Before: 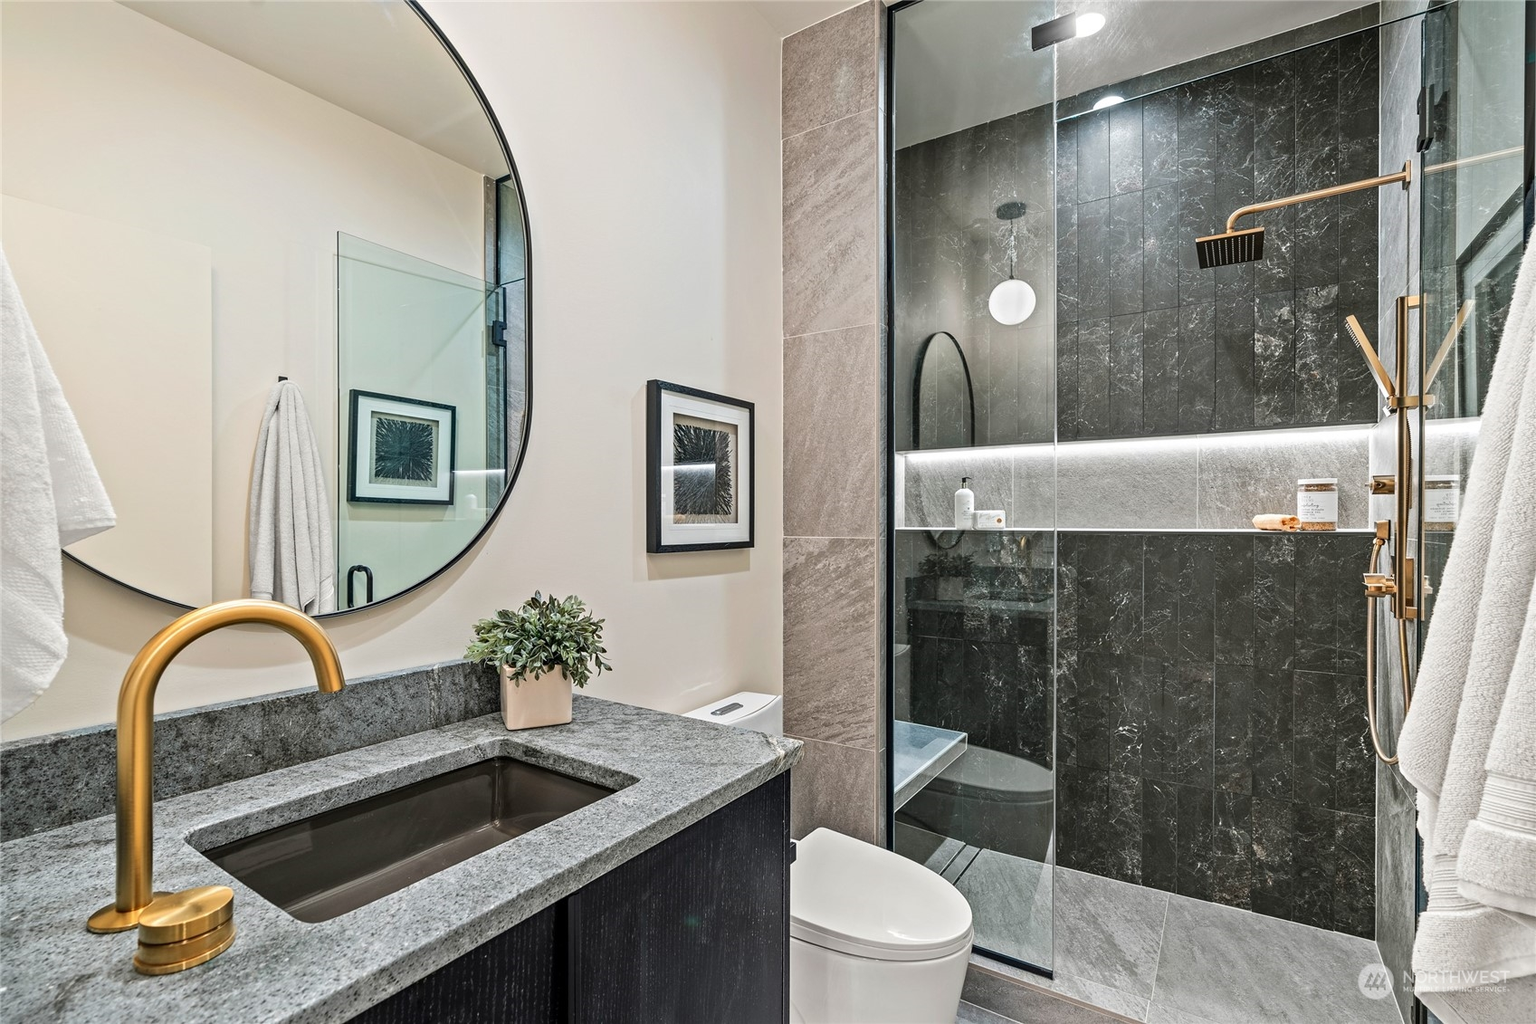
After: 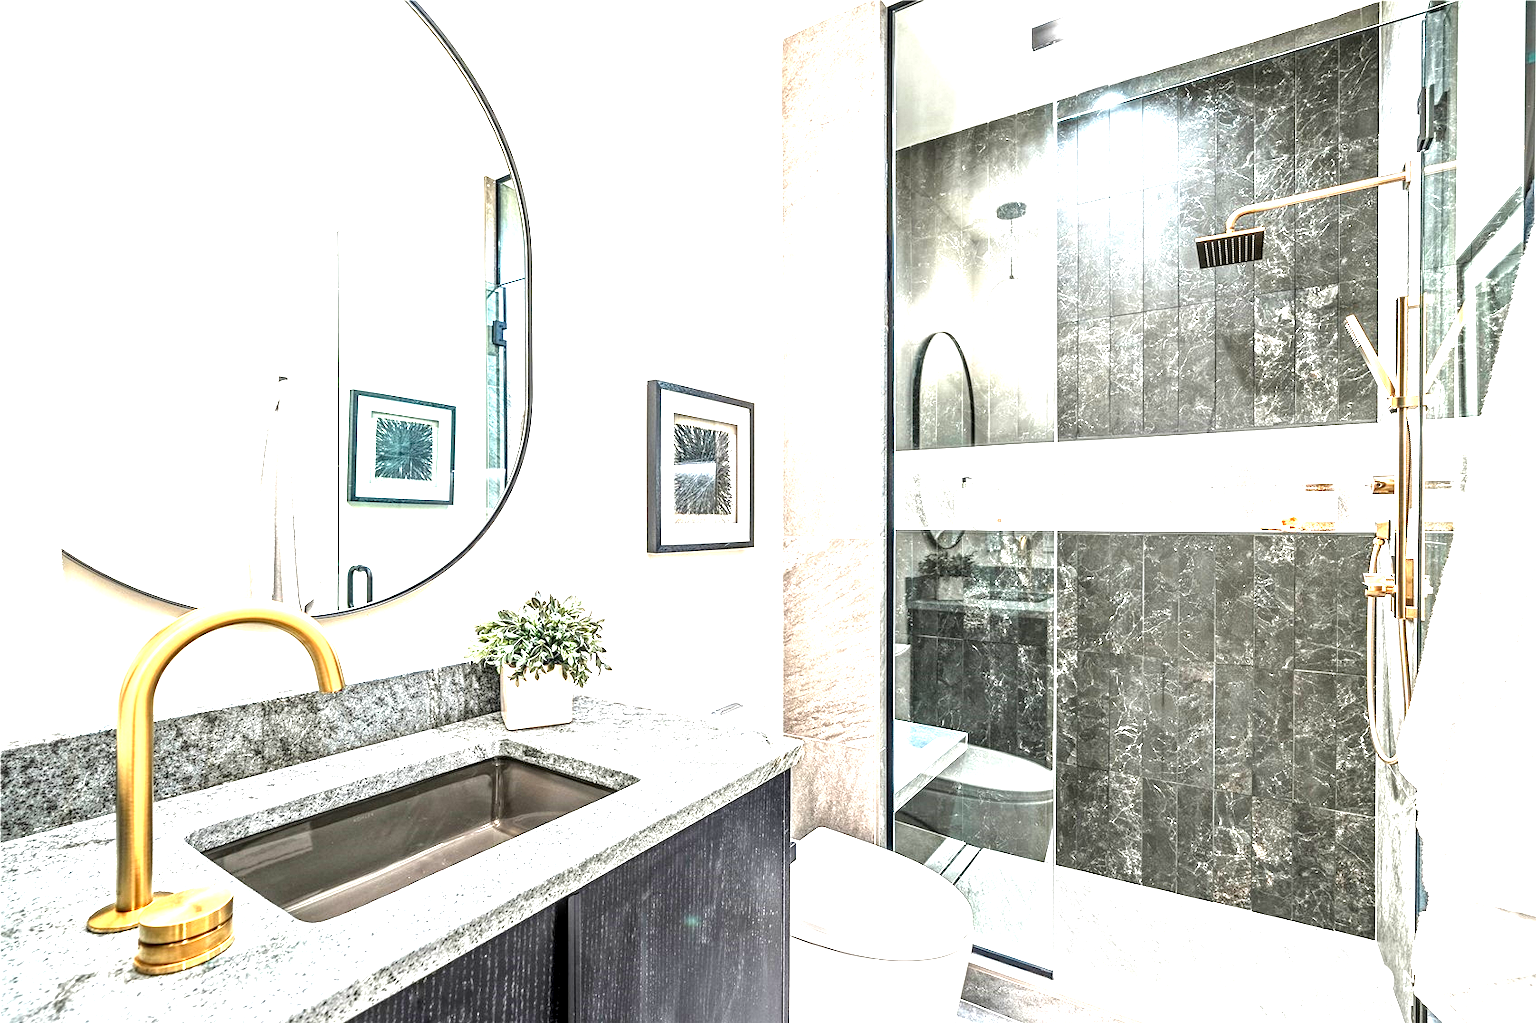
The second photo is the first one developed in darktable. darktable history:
exposure: black level correction 0, exposure 2.088 EV, compensate exposure bias true, compensate highlight preservation false
local contrast: detail 160%
